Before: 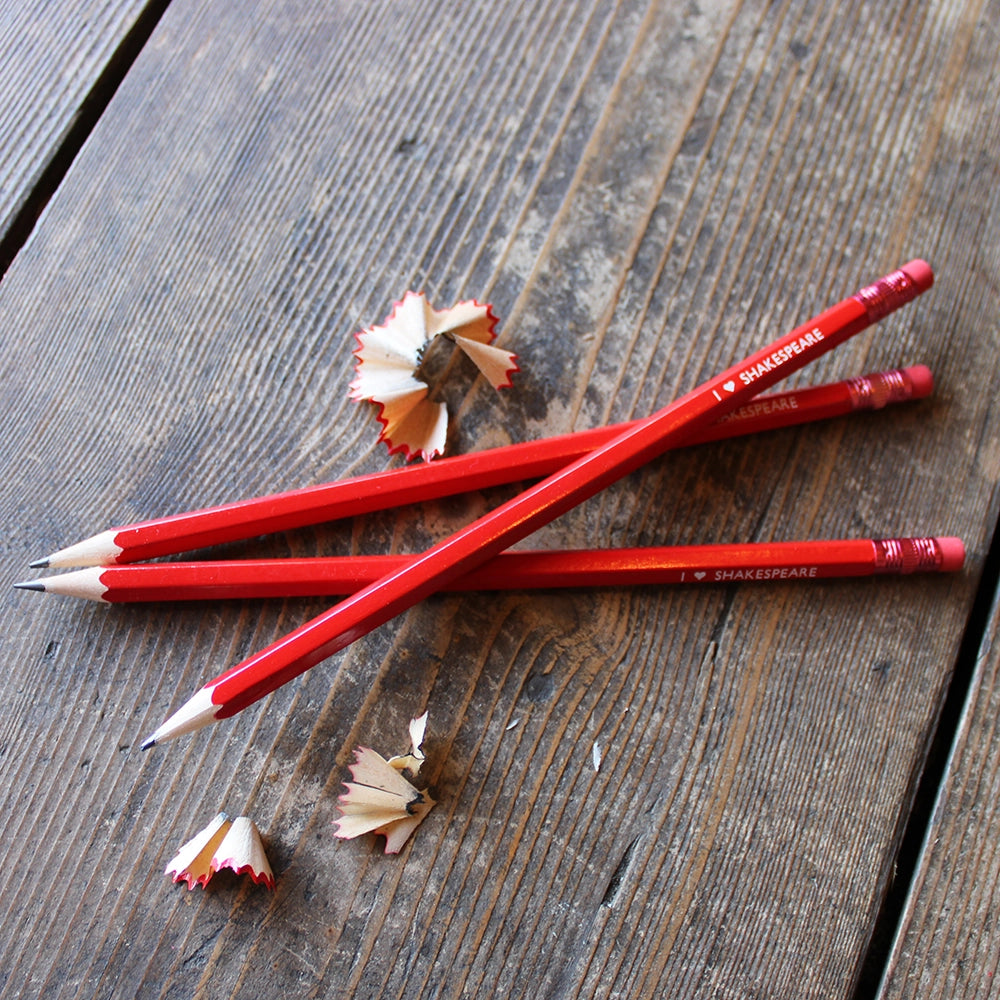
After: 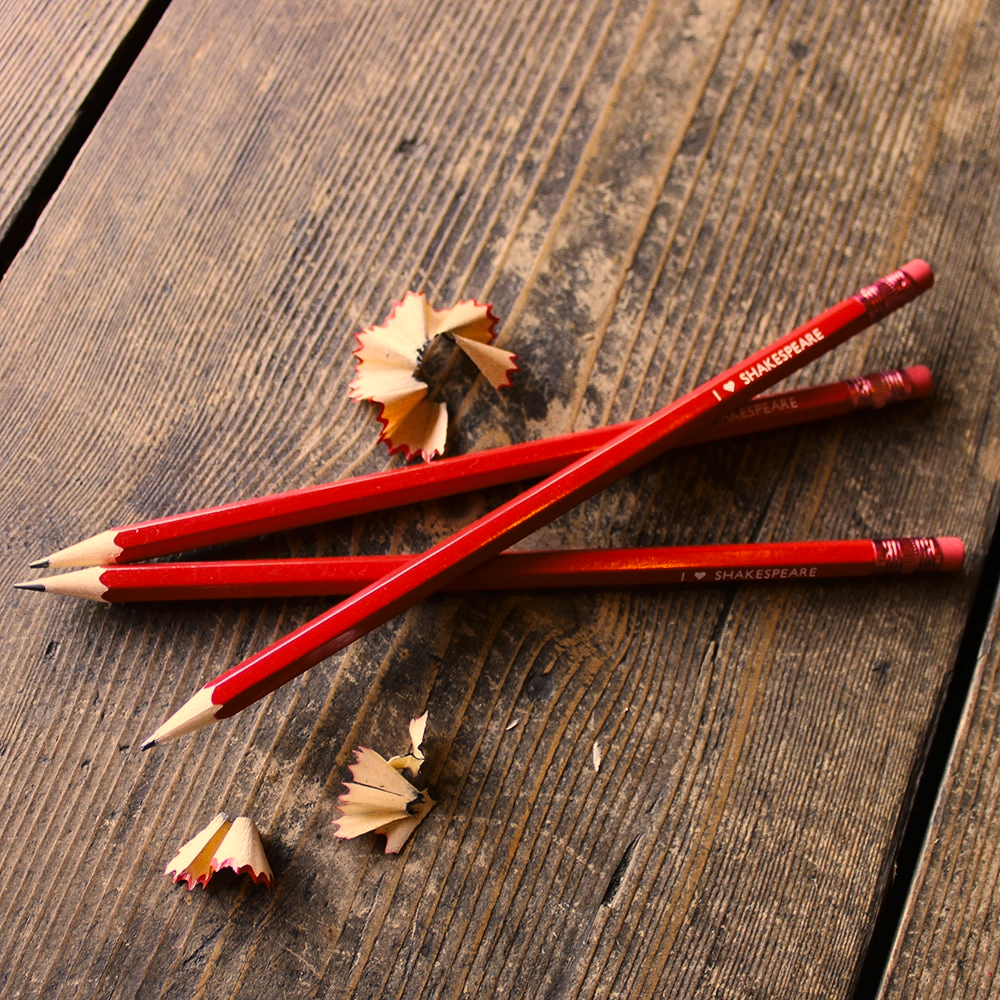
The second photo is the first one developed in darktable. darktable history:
tone curve: curves: ch0 [(0, 0) (0.003, 0.008) (0.011, 0.011) (0.025, 0.014) (0.044, 0.021) (0.069, 0.029) (0.1, 0.042) (0.136, 0.06) (0.177, 0.09) (0.224, 0.126) (0.277, 0.177) (0.335, 0.243) (0.399, 0.31) (0.468, 0.388) (0.543, 0.484) (0.623, 0.585) (0.709, 0.683) (0.801, 0.775) (0.898, 0.873) (1, 1)], color space Lab, linked channels, preserve colors none
color correction: highlights a* 14.94, highlights b* 31.28
